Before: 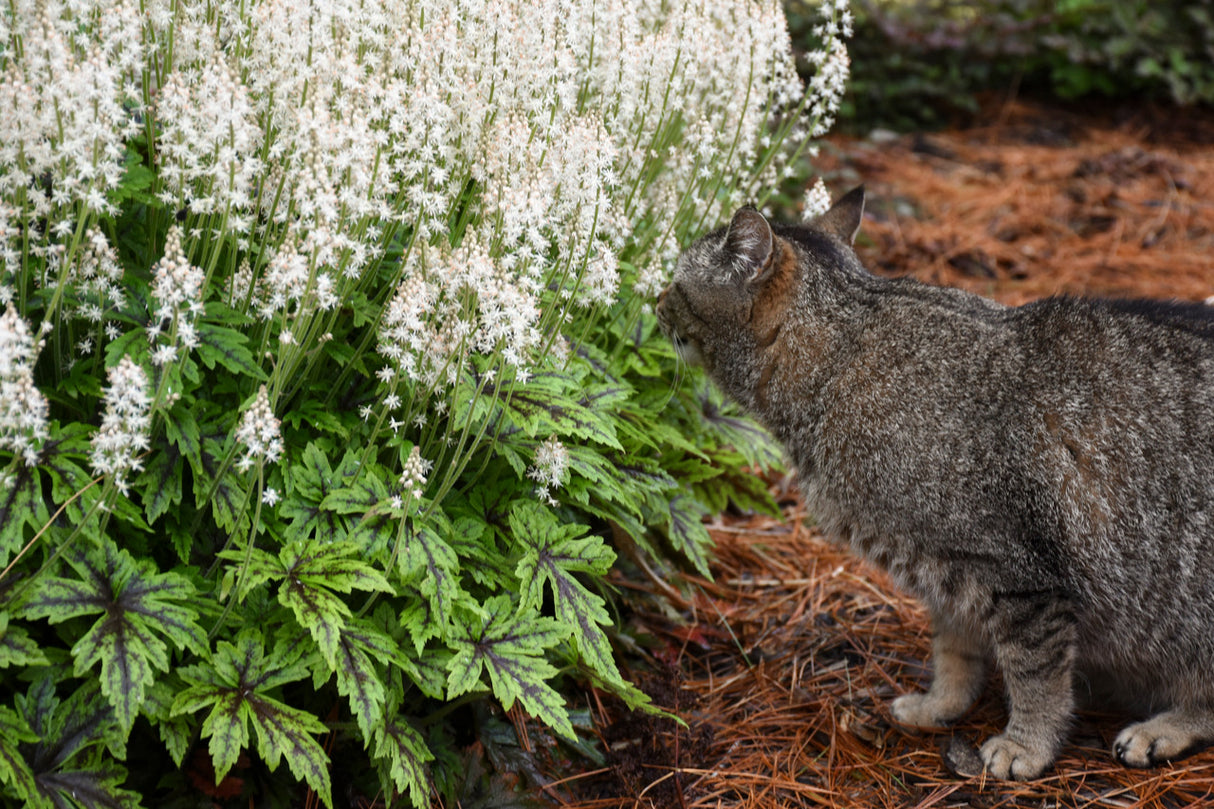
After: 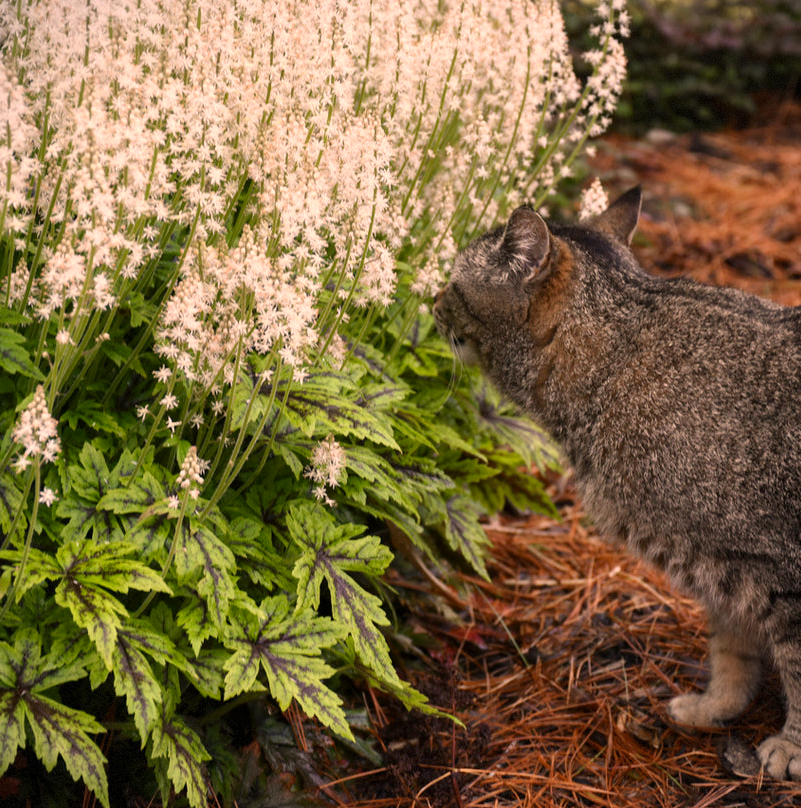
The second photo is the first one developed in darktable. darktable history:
vignetting: fall-off start 97.28%, fall-off radius 79%, brightness -0.462, saturation -0.3, width/height ratio 1.114, dithering 8-bit output, unbound false
crop and rotate: left 18.442%, right 15.508%
color correction: highlights a* 17.88, highlights b* 18.79
